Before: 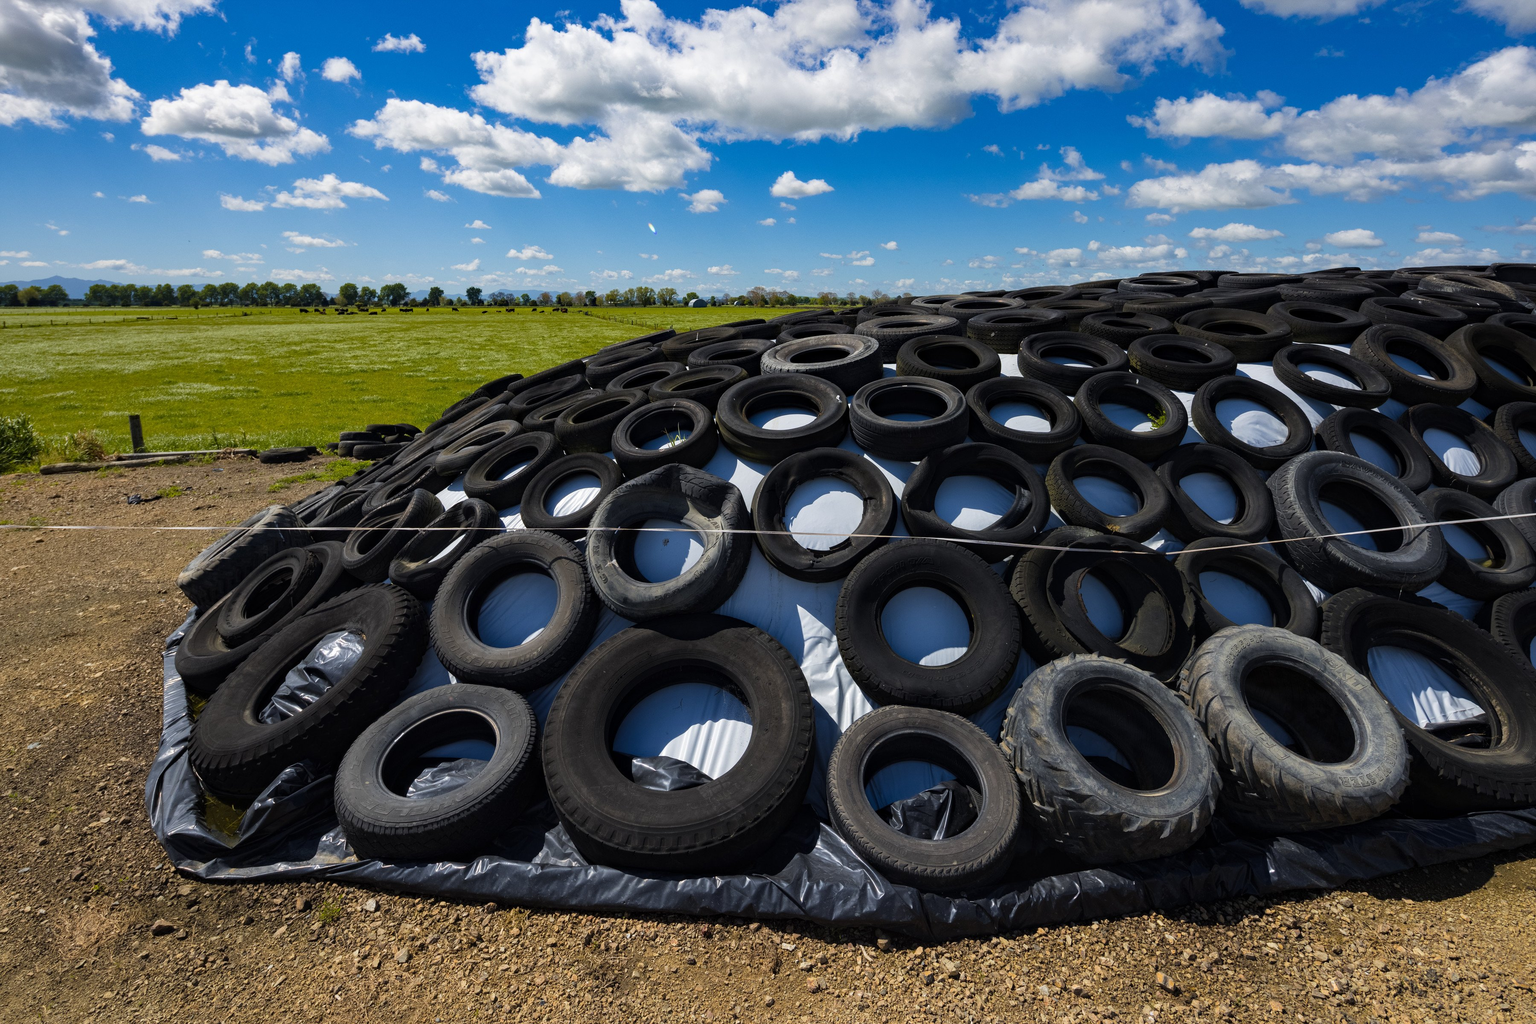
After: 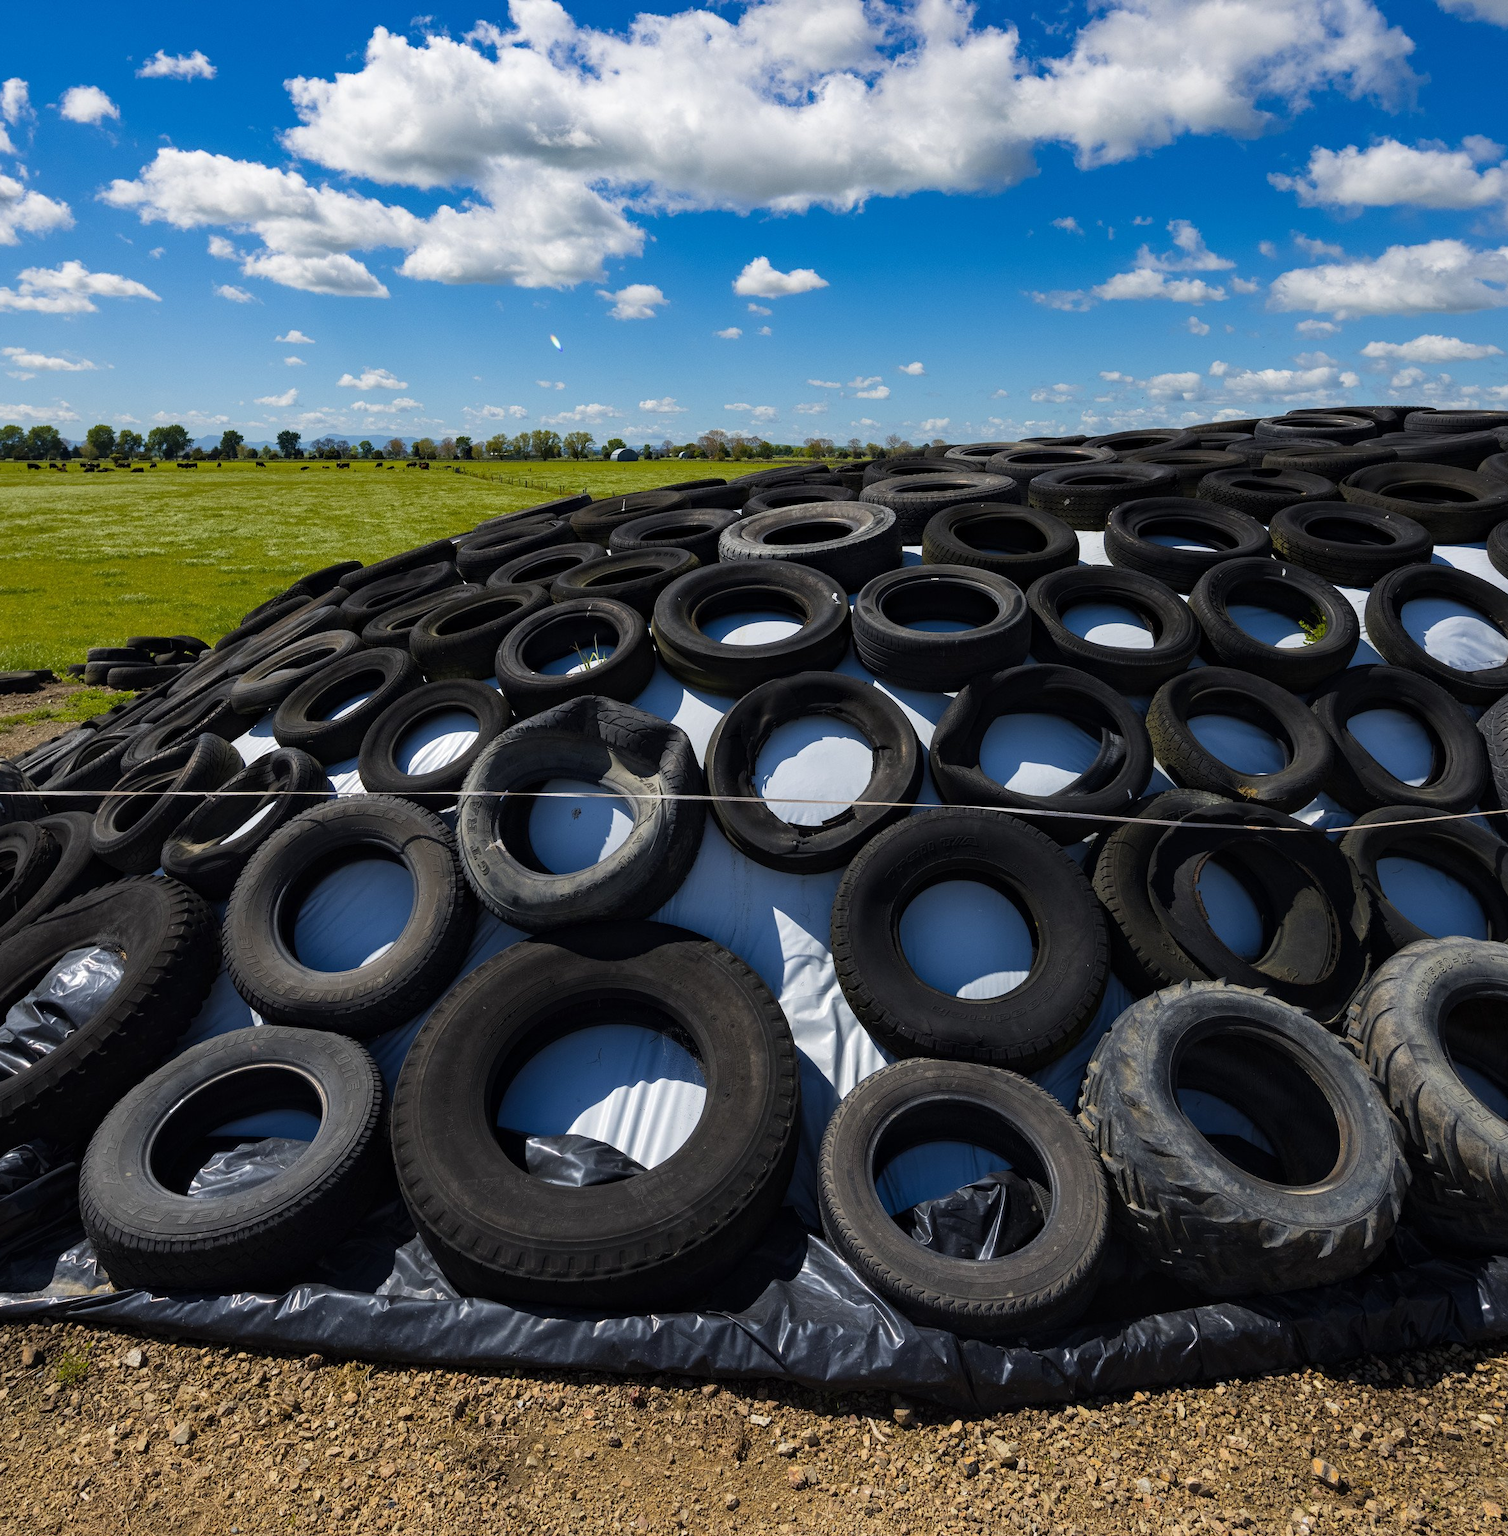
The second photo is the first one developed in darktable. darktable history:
crop and rotate: left 18.343%, right 16.157%
